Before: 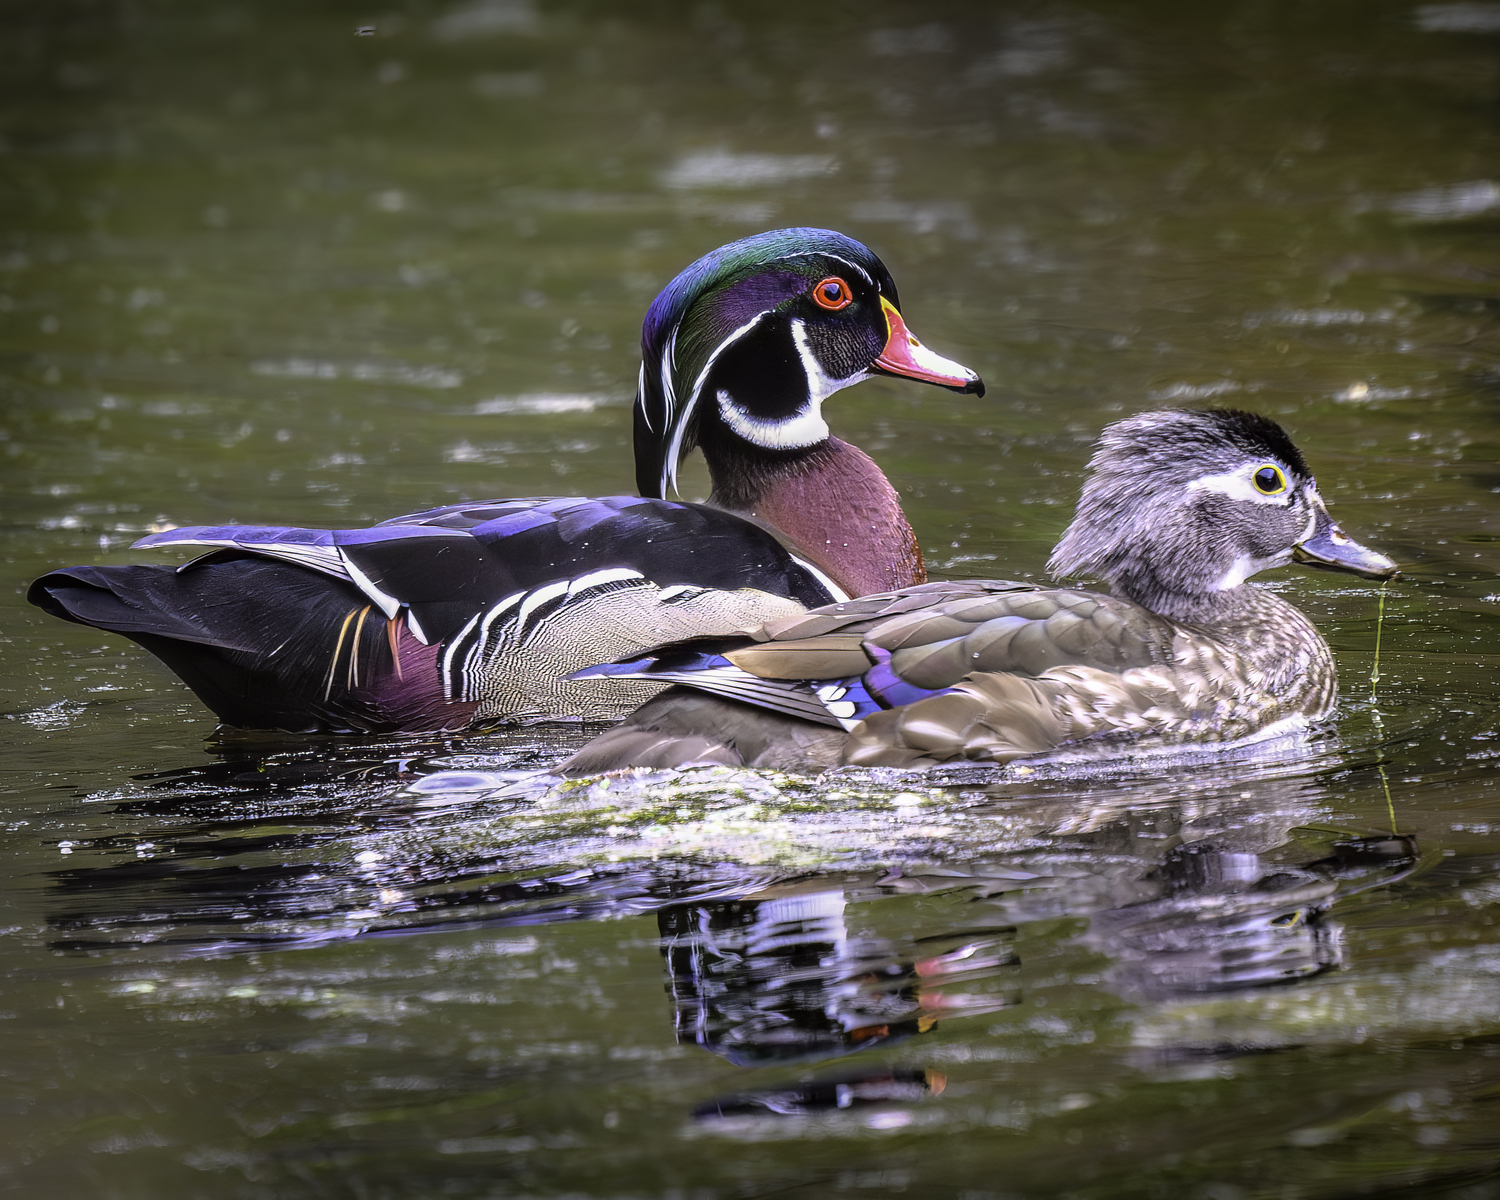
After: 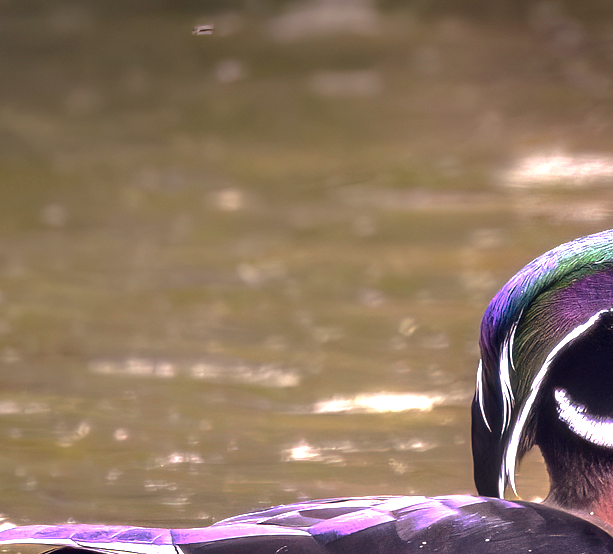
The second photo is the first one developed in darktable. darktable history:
base curve: curves: ch0 [(0, 0) (0.841, 0.609) (1, 1)], preserve colors none
crop and rotate: left 10.86%, top 0.111%, right 48.265%, bottom 53.682%
exposure: black level correction 0, exposure 1.277 EV, compensate highlight preservation false
color correction: highlights a* 20.07, highlights b* 27.9, shadows a* 3.35, shadows b* -16.81, saturation 0.741
contrast brightness saturation: saturation -0.053
tone curve: curves: ch0 [(0, 0.015) (0.037, 0.032) (0.131, 0.113) (0.275, 0.26) (0.497, 0.531) (0.617, 0.663) (0.704, 0.748) (0.813, 0.842) (0.911, 0.931) (0.997, 1)]; ch1 [(0, 0) (0.301, 0.3) (0.444, 0.438) (0.493, 0.494) (0.501, 0.499) (0.534, 0.543) (0.582, 0.605) (0.658, 0.687) (0.746, 0.79) (1, 1)]; ch2 [(0, 0) (0.246, 0.234) (0.36, 0.356) (0.415, 0.426) (0.476, 0.492) (0.502, 0.499) (0.525, 0.513) (0.533, 0.534) (0.586, 0.598) (0.634, 0.643) (0.706, 0.717) (0.853, 0.83) (1, 0.951)], preserve colors none
